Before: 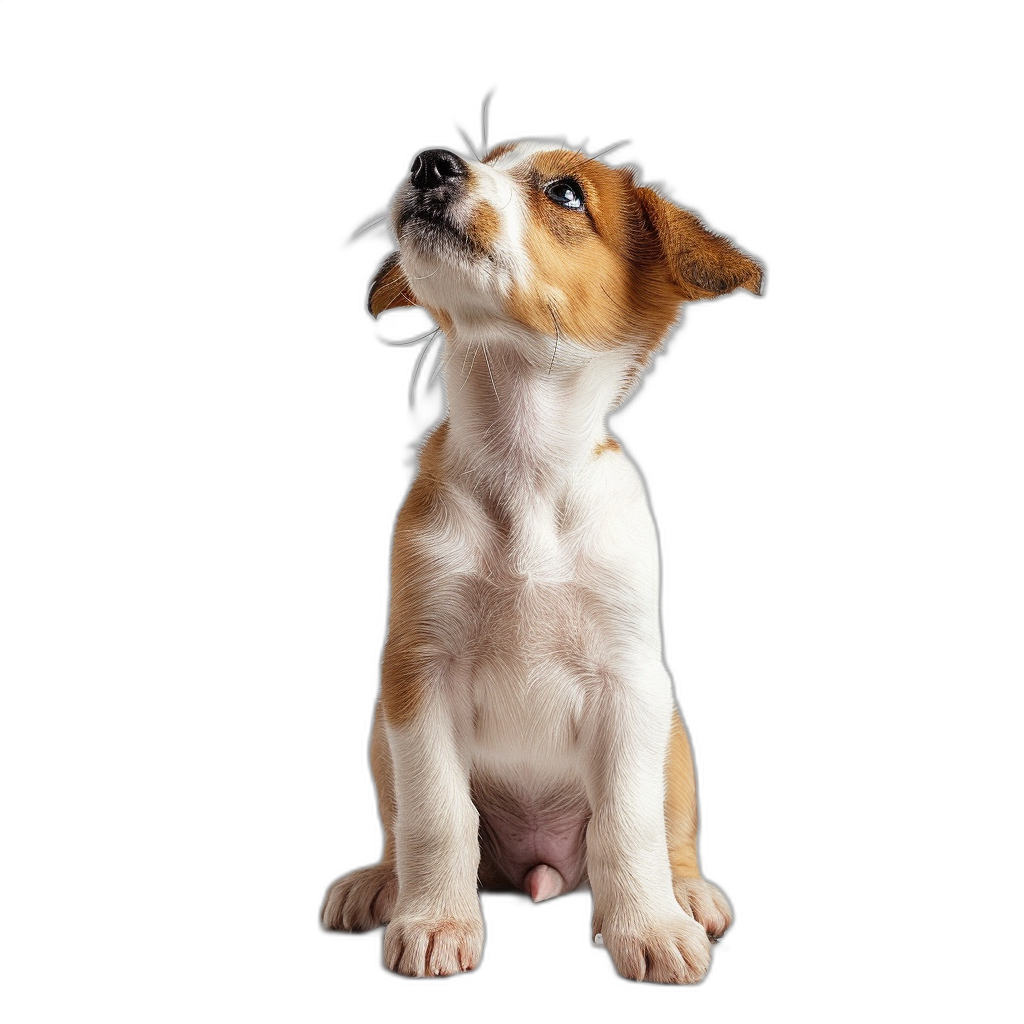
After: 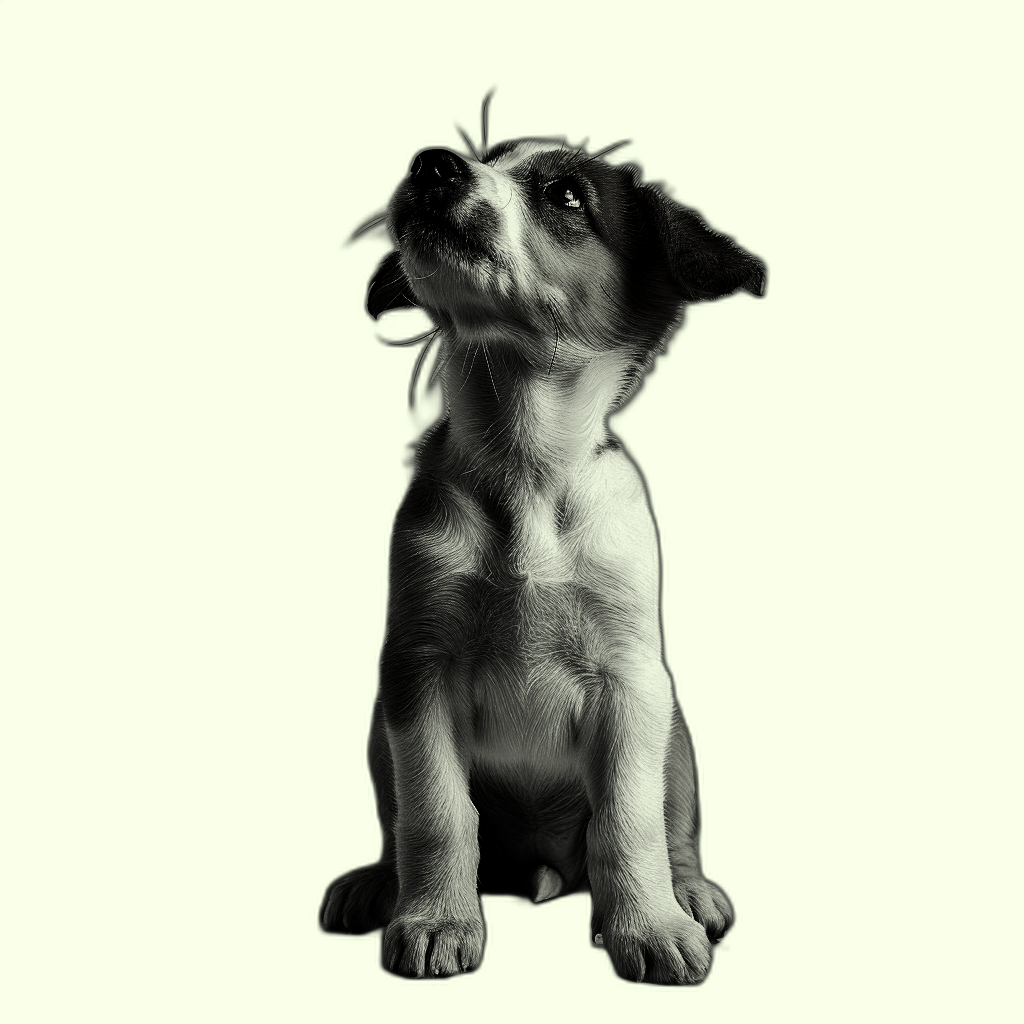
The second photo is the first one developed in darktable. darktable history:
contrast brightness saturation: contrast 0.023, brightness -0.988, saturation -0.983
tone curve: curves: ch0 [(0.003, 0) (0.066, 0.031) (0.163, 0.112) (0.264, 0.238) (0.395, 0.408) (0.517, 0.56) (0.684, 0.734) (0.791, 0.814) (1, 1)]; ch1 [(0, 0) (0.164, 0.115) (0.337, 0.332) (0.39, 0.398) (0.464, 0.461) (0.501, 0.5) (0.507, 0.5) (0.534, 0.532) (0.577, 0.59) (0.652, 0.681) (0.733, 0.749) (0.811, 0.796) (1, 1)]; ch2 [(0, 0) (0.337, 0.382) (0.464, 0.476) (0.501, 0.5) (0.527, 0.54) (0.551, 0.565) (0.6, 0.59) (0.687, 0.675) (1, 1)], preserve colors none
color correction: highlights a* -5.86, highlights b* 10.8
